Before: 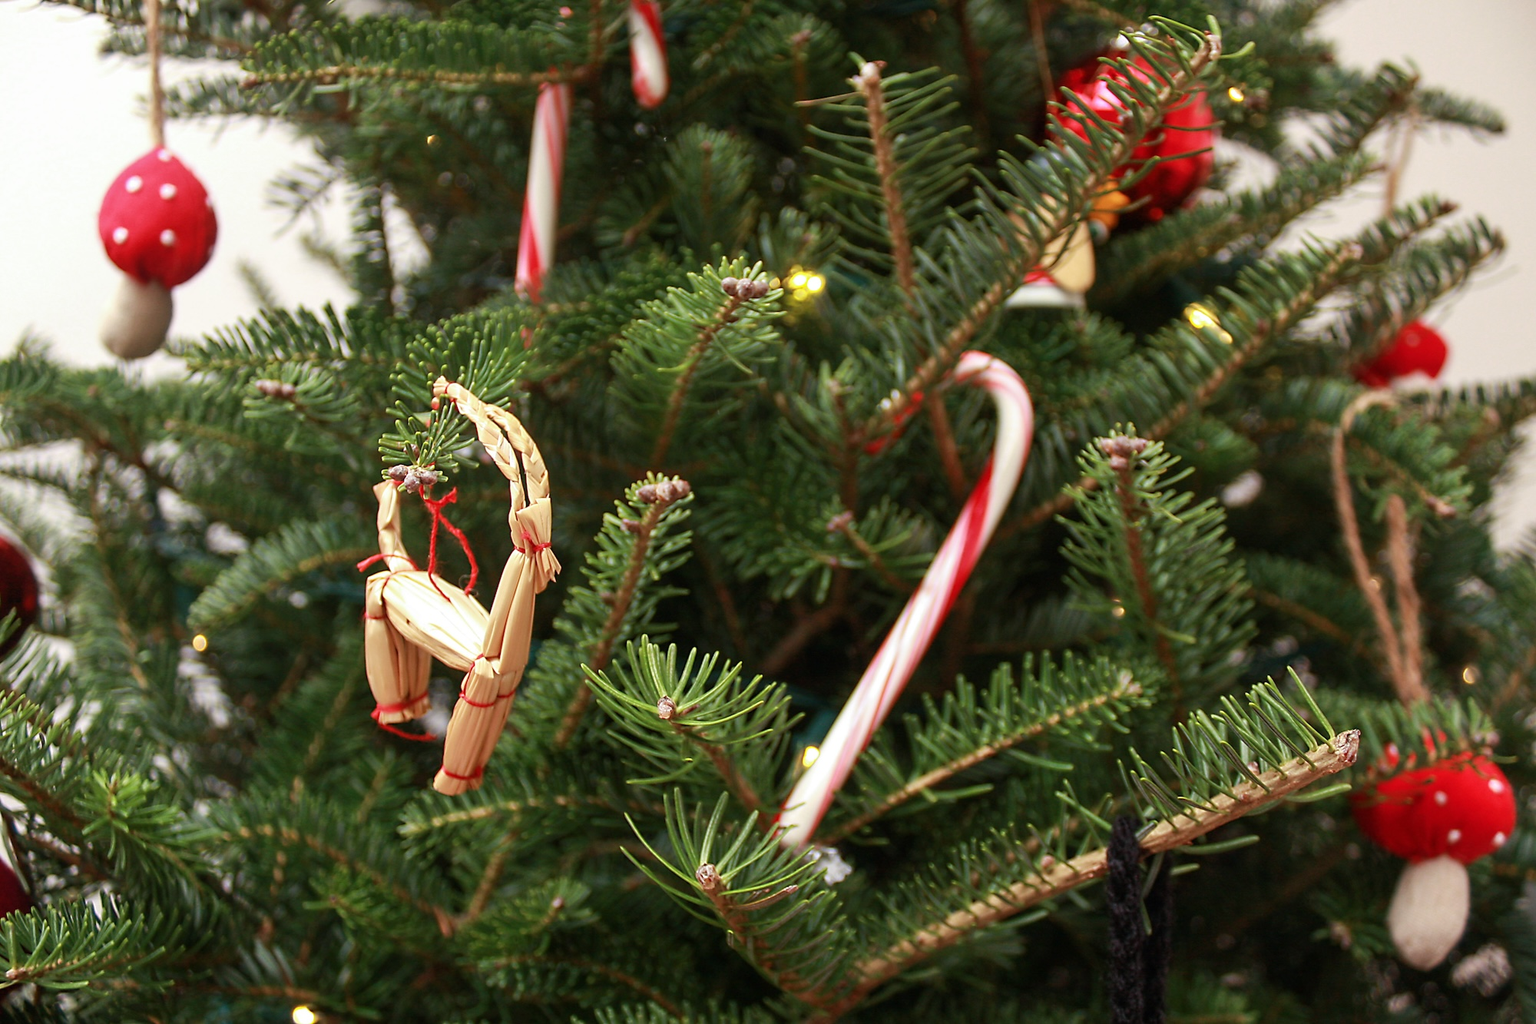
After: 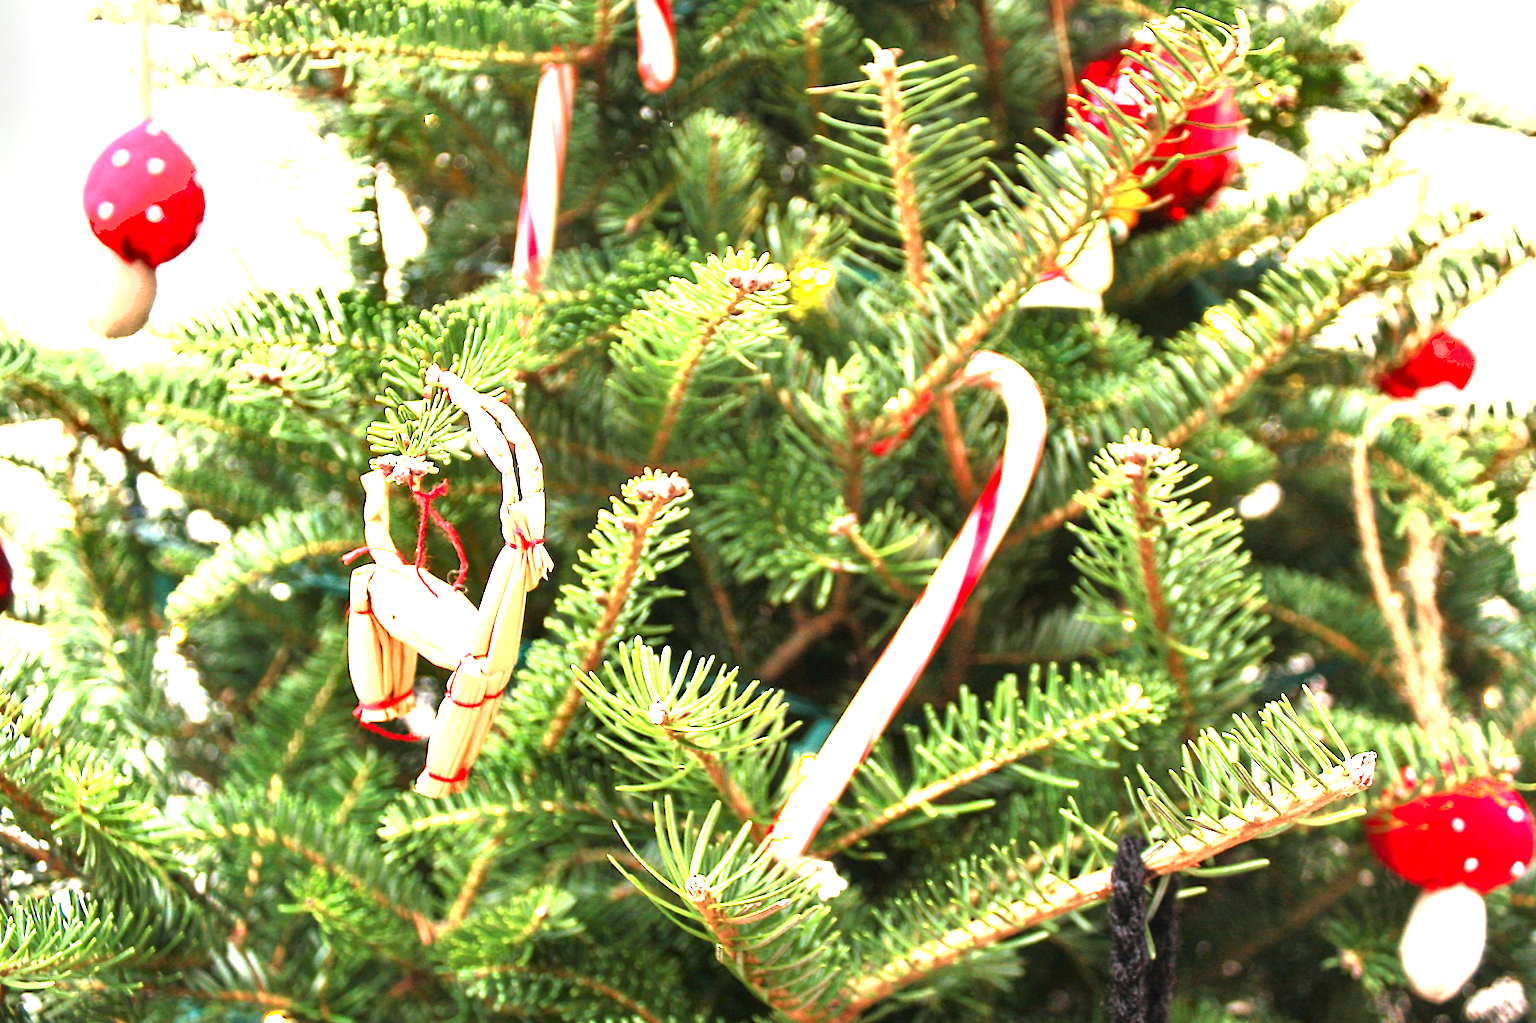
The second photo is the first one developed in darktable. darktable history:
exposure: black level correction 0, exposure 1.945 EV, compensate highlight preservation false
crop and rotate: angle -1.35°
tone equalizer: -8 EV -1.09 EV, -7 EV -0.973 EV, -6 EV -0.846 EV, -5 EV -0.601 EV, -3 EV 0.575 EV, -2 EV 0.87 EV, -1 EV 0.996 EV, +0 EV 1.06 EV, smoothing diameter 25%, edges refinement/feathering 14.2, preserve details guided filter
contrast brightness saturation: saturation 0.105
shadows and highlights: shadows 29.25, highlights -28.79, low approximation 0.01, soften with gaussian
color zones: curves: ch0 [(0.068, 0.464) (0.25, 0.5) (0.48, 0.508) (0.75, 0.536) (0.886, 0.476) (0.967, 0.456)]; ch1 [(0.066, 0.456) (0.25, 0.5) (0.616, 0.508) (0.746, 0.56) (0.934, 0.444)]
